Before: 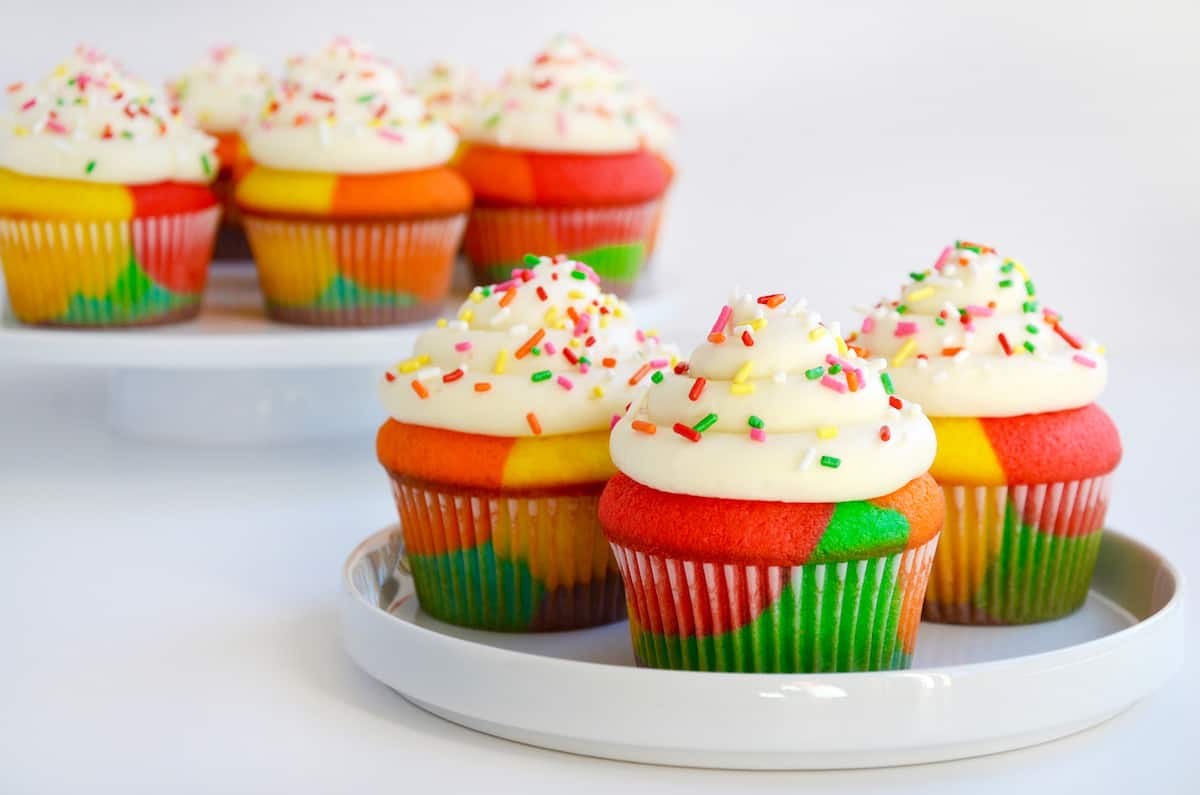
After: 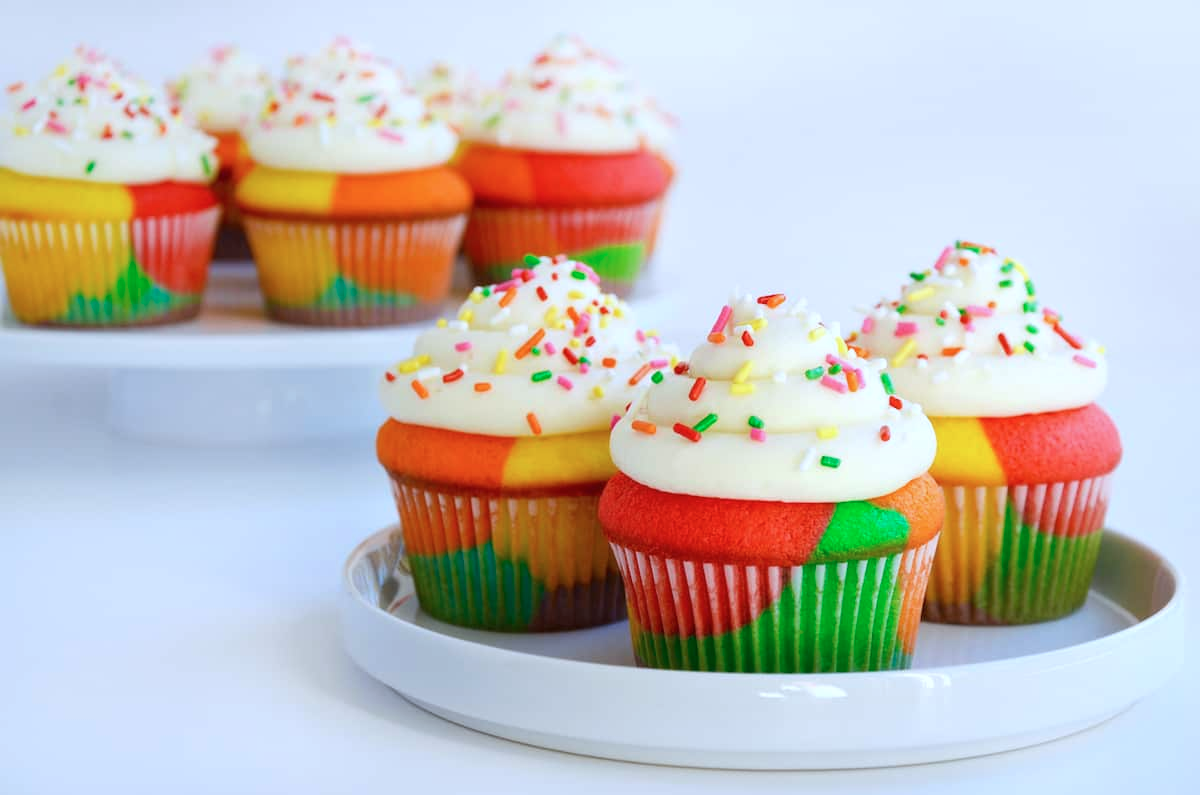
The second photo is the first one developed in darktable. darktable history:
color calibration: x 0.37, y 0.382, temperature 4320.68 K
